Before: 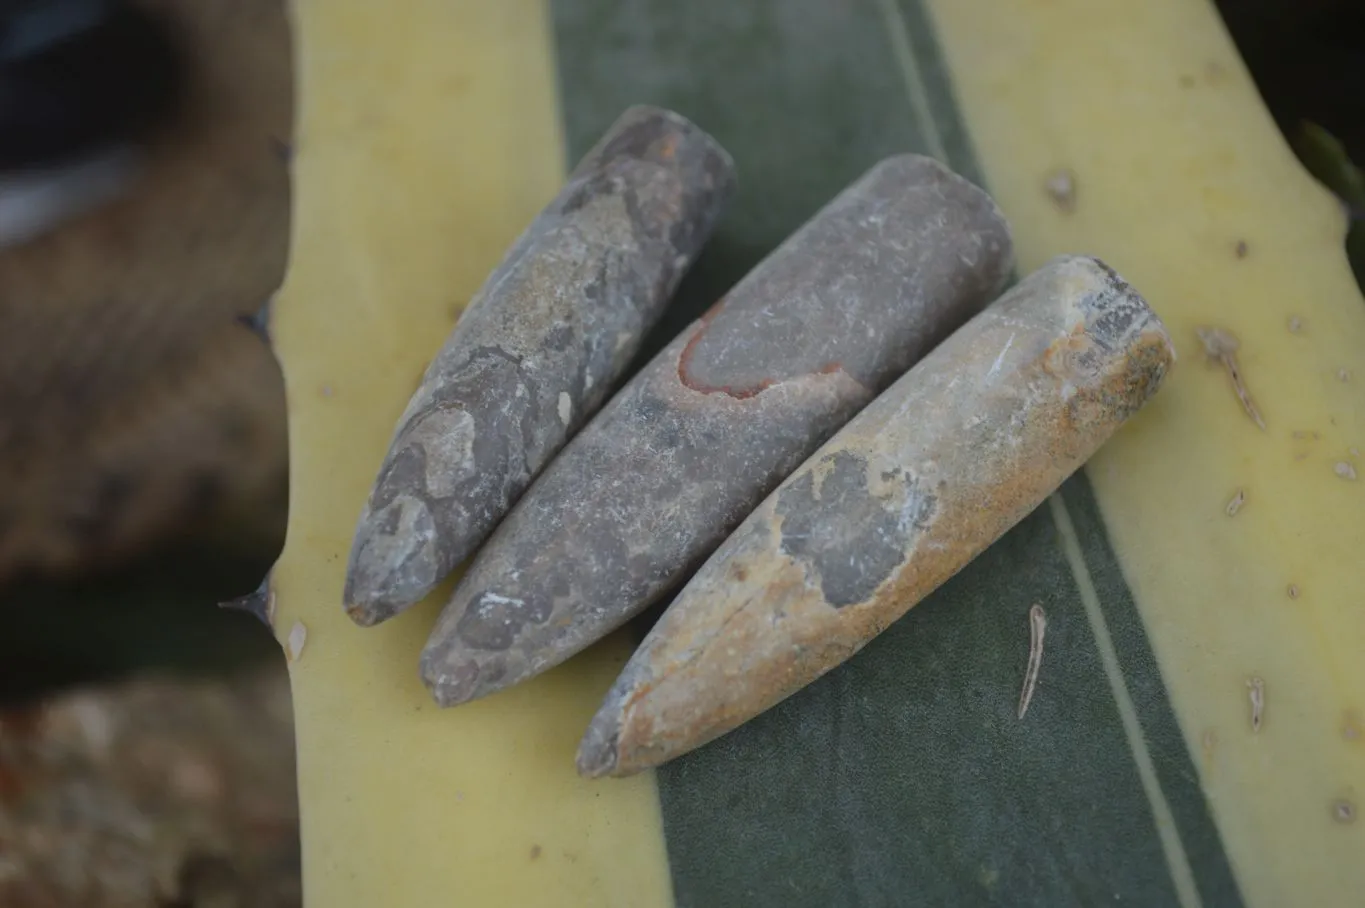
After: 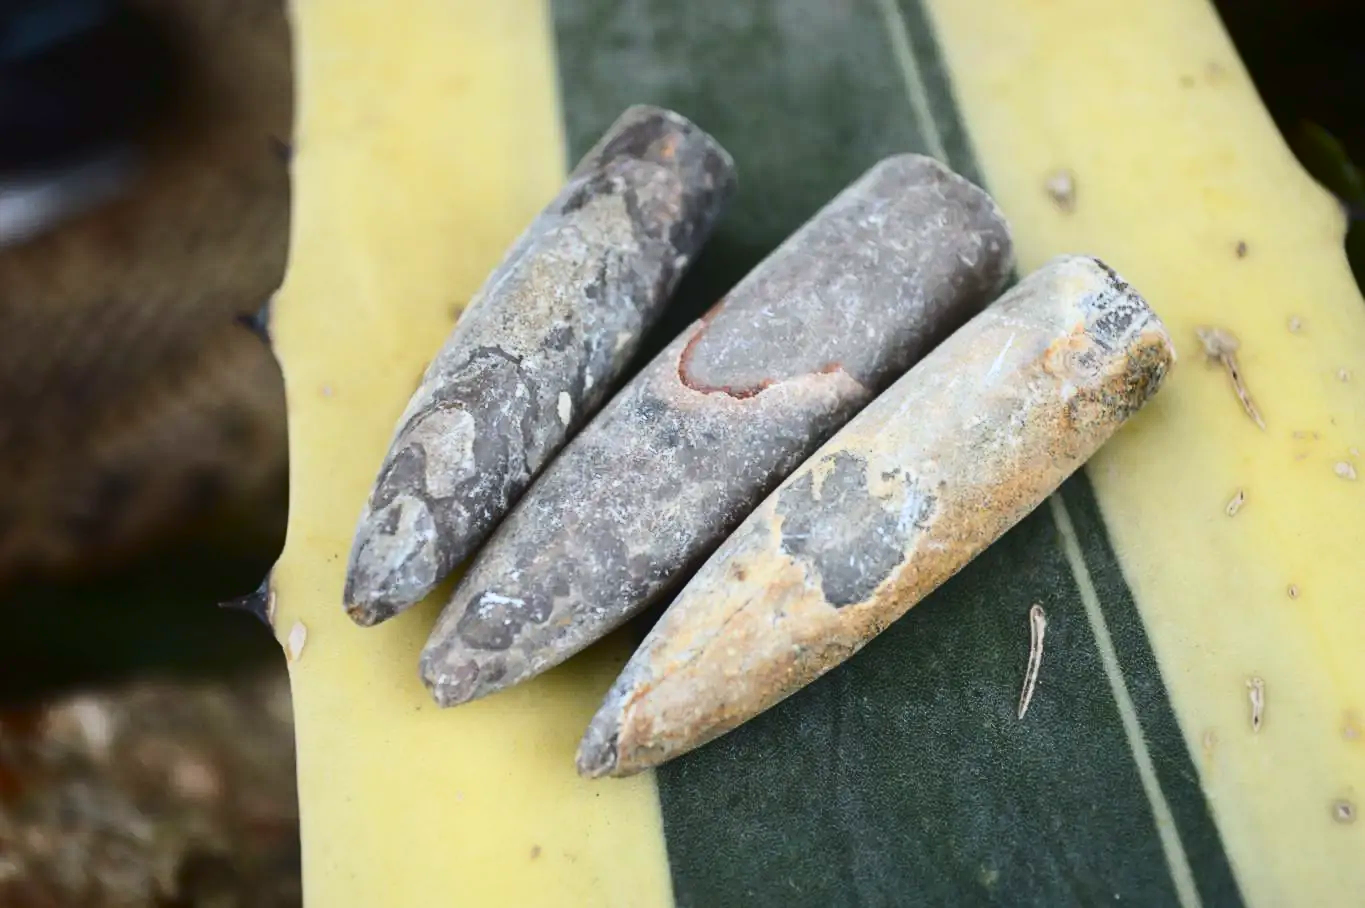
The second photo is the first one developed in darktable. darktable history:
exposure: exposure 0.559 EV, compensate highlight preservation false
sharpen: amount 0.2
contrast brightness saturation: contrast 0.4, brightness 0.05, saturation 0.25
